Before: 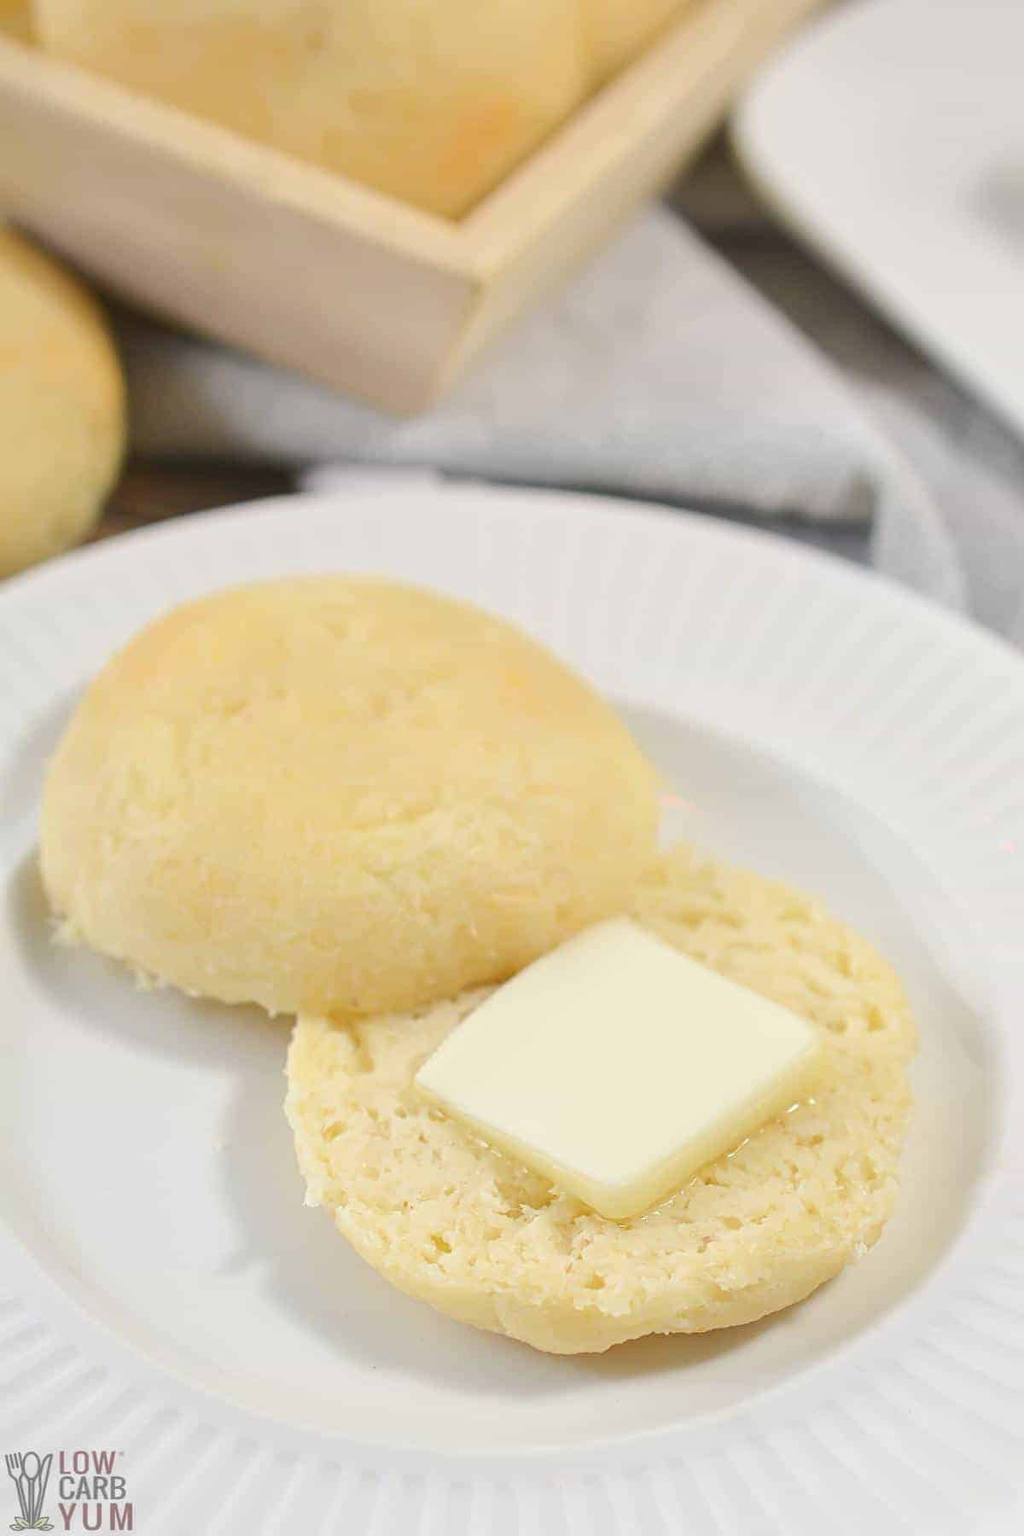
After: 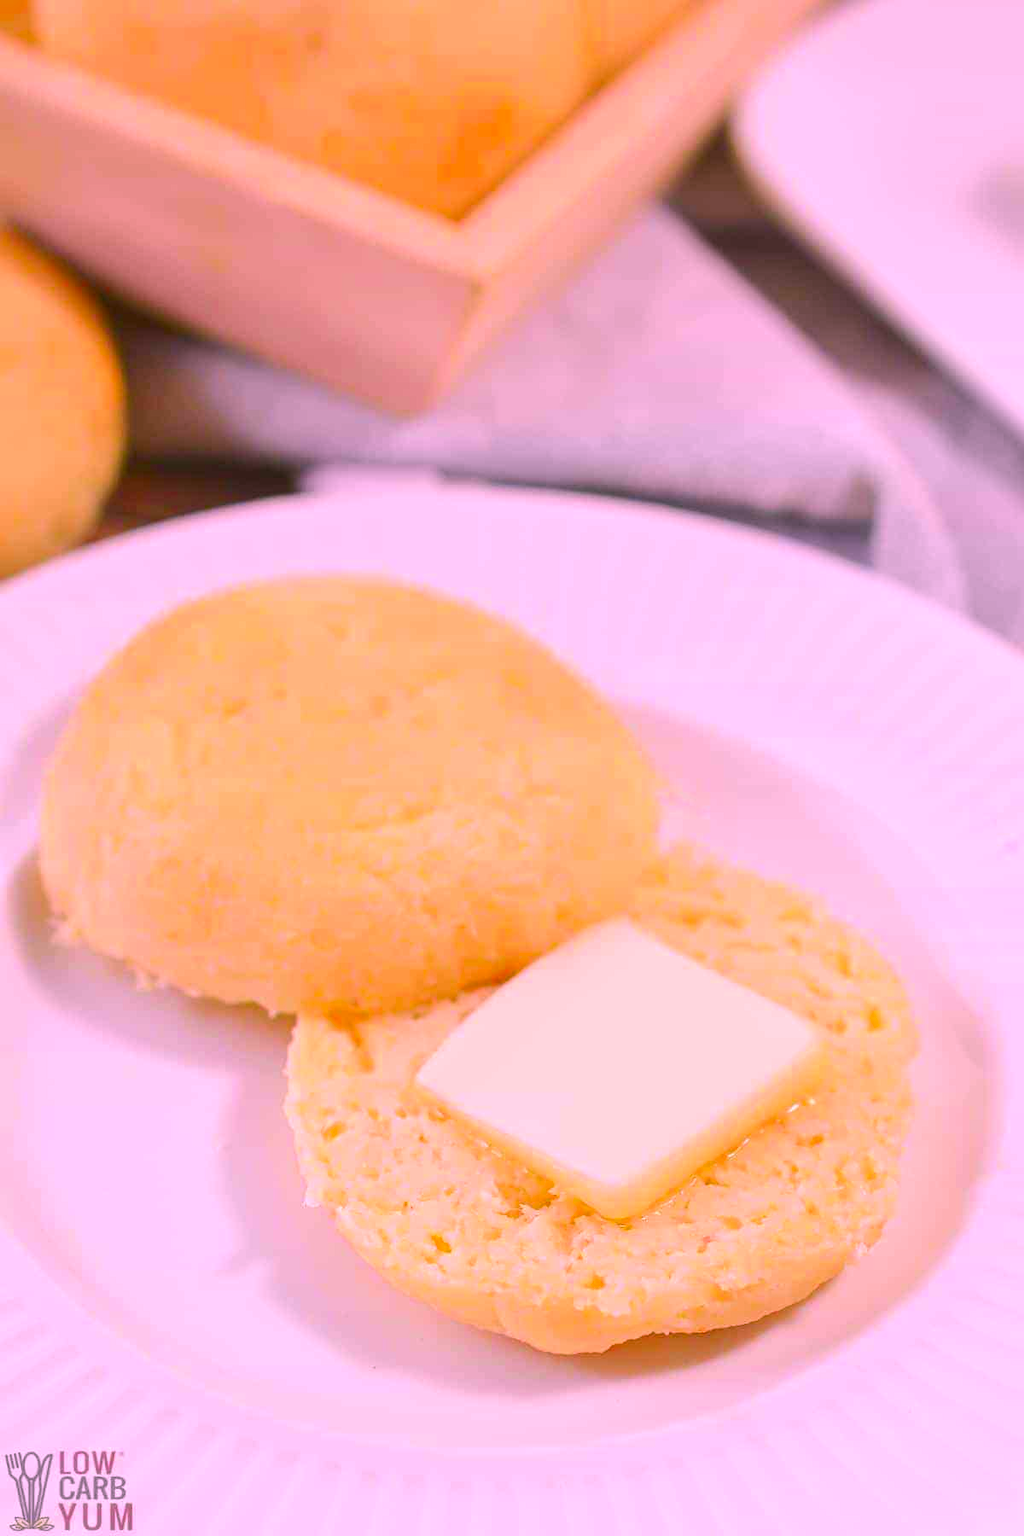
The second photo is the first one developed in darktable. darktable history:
color correction: highlights a* 19.5, highlights b* -11.53, saturation 1.69
color zones: curves: ch1 [(0, 0.523) (0.143, 0.545) (0.286, 0.52) (0.429, 0.506) (0.571, 0.503) (0.714, 0.503) (0.857, 0.508) (1, 0.523)]
